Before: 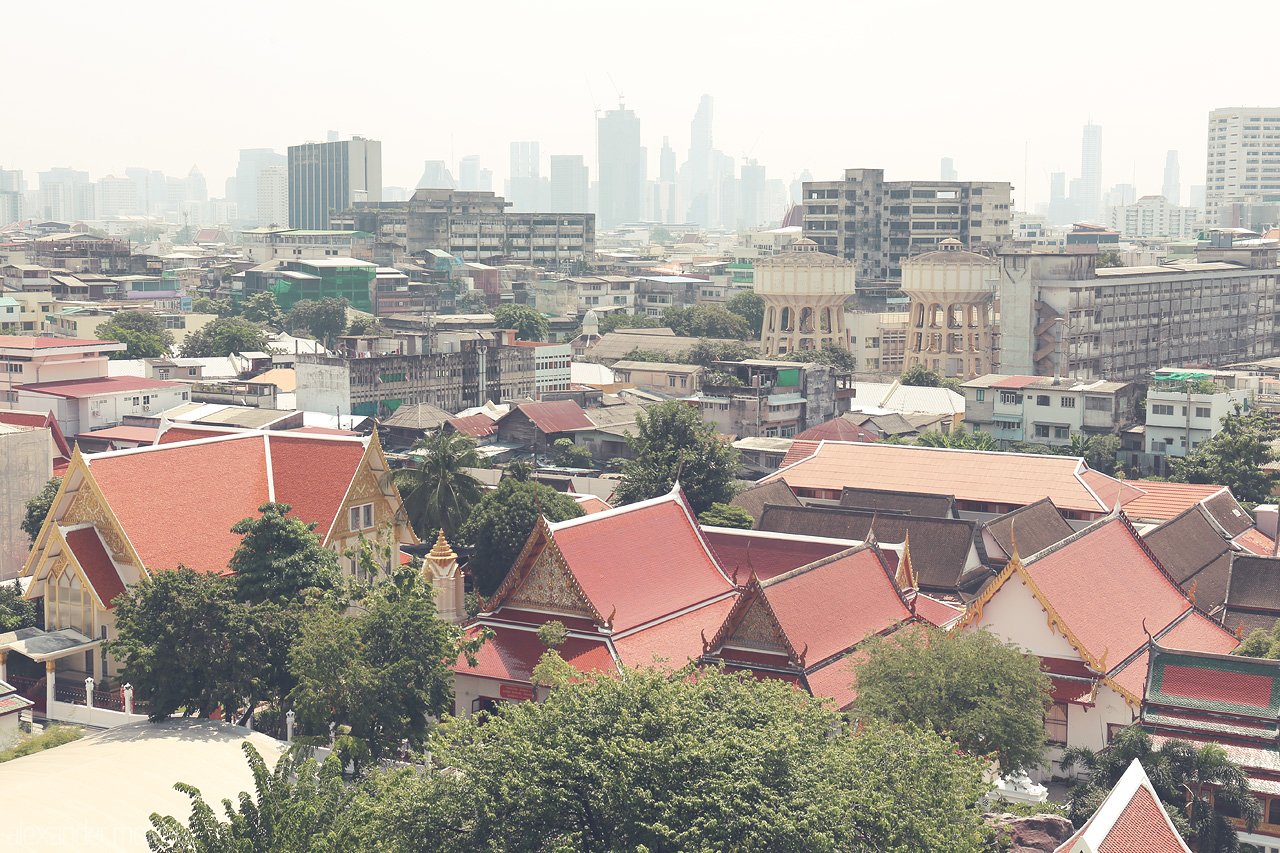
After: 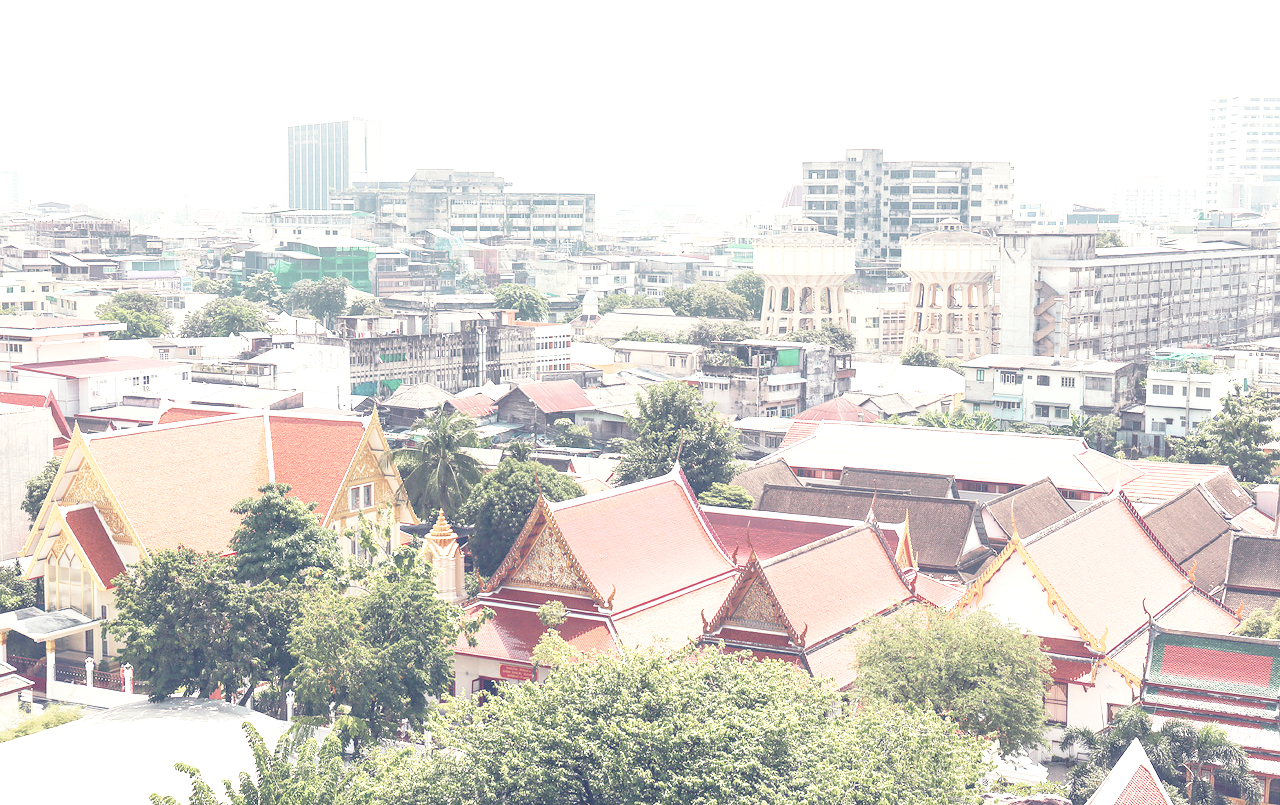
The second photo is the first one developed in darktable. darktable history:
crop and rotate: top 2.359%, bottom 3.219%
exposure: black level correction 0, exposure 0.694 EV, compensate highlight preservation false
base curve: curves: ch0 [(0, 0) (0.028, 0.03) (0.121, 0.232) (0.46, 0.748) (0.859, 0.968) (1, 1)], preserve colors none
local contrast: on, module defaults
